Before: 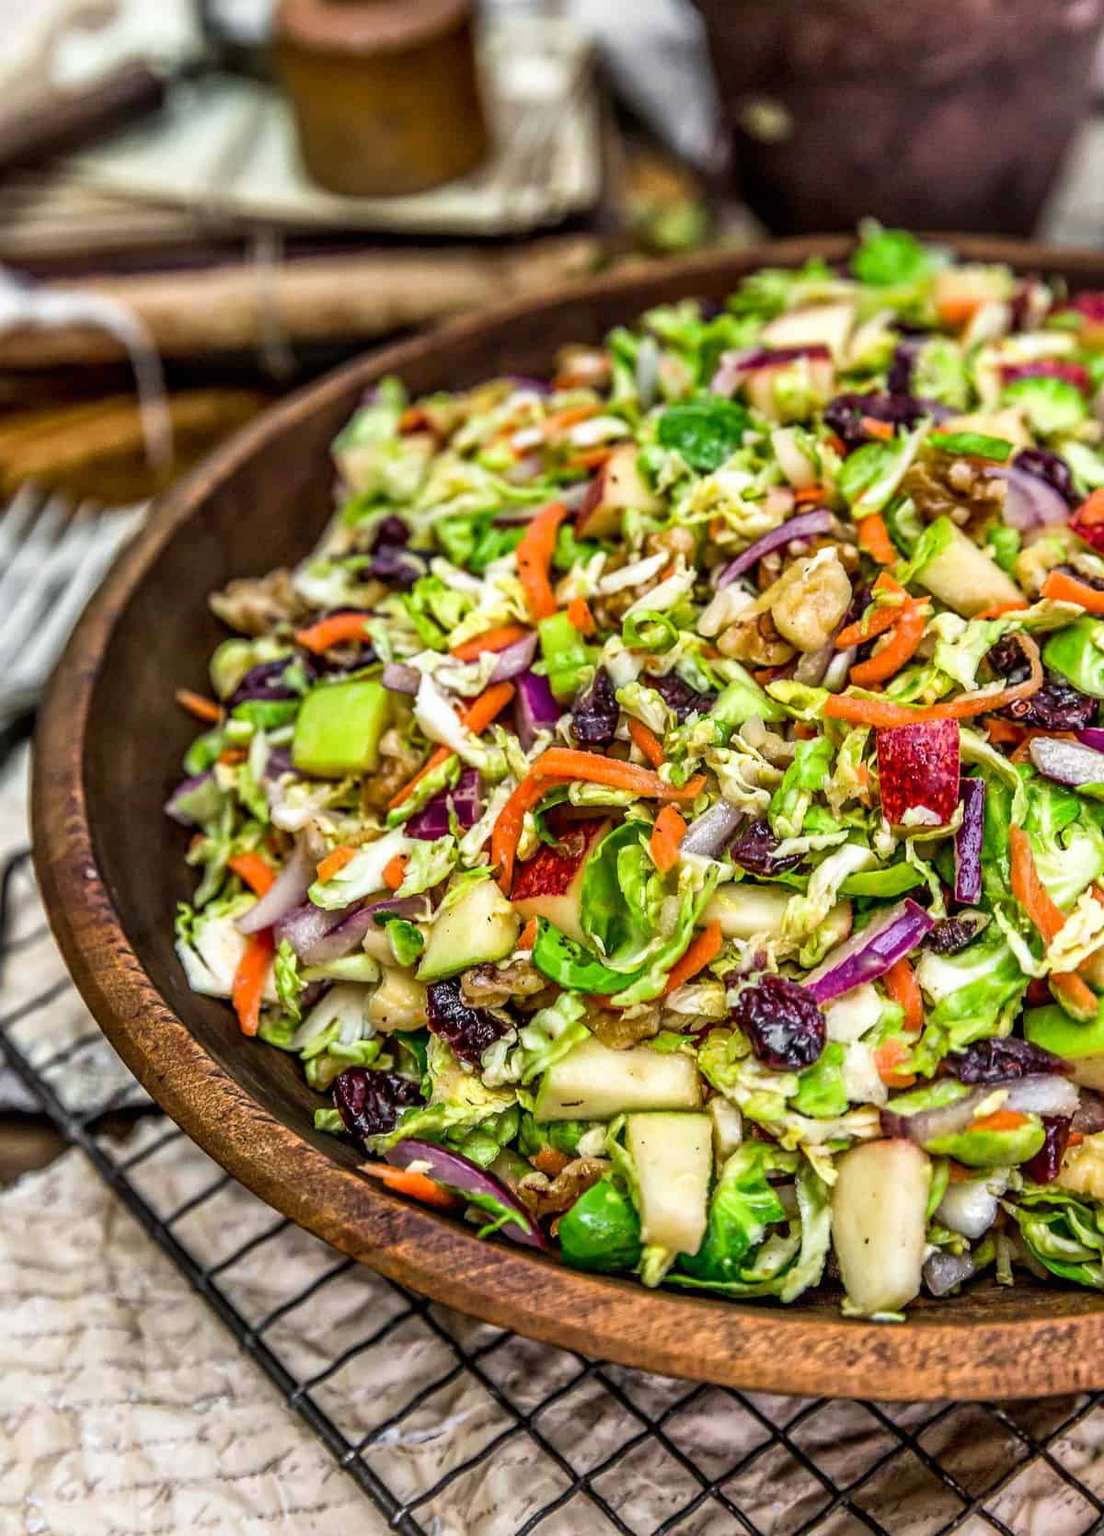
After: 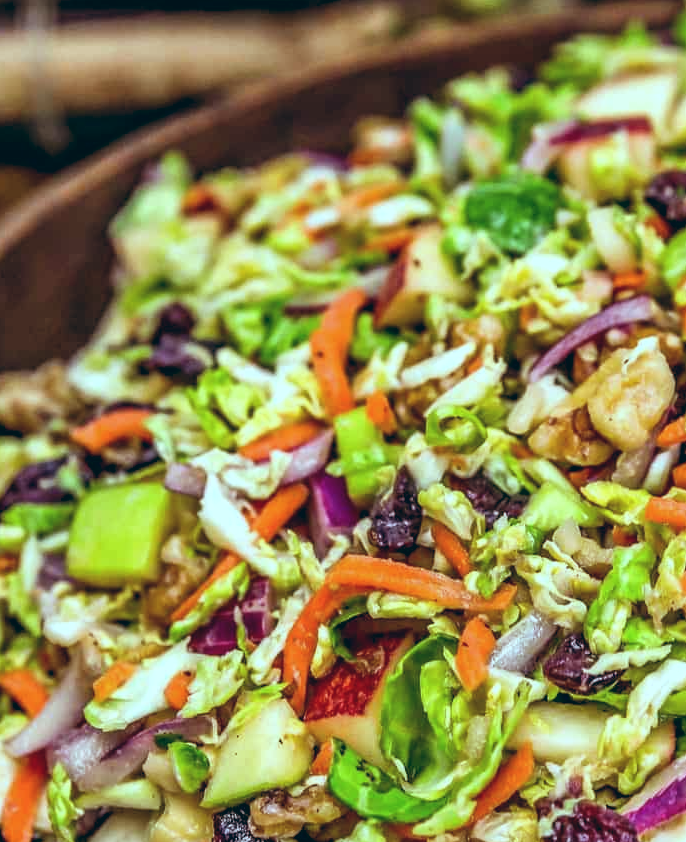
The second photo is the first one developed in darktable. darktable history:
crop: left 20.932%, top 15.471%, right 21.848%, bottom 34.081%
color balance: lift [1.003, 0.993, 1.001, 1.007], gamma [1.018, 1.072, 0.959, 0.928], gain [0.974, 0.873, 1.031, 1.127]
